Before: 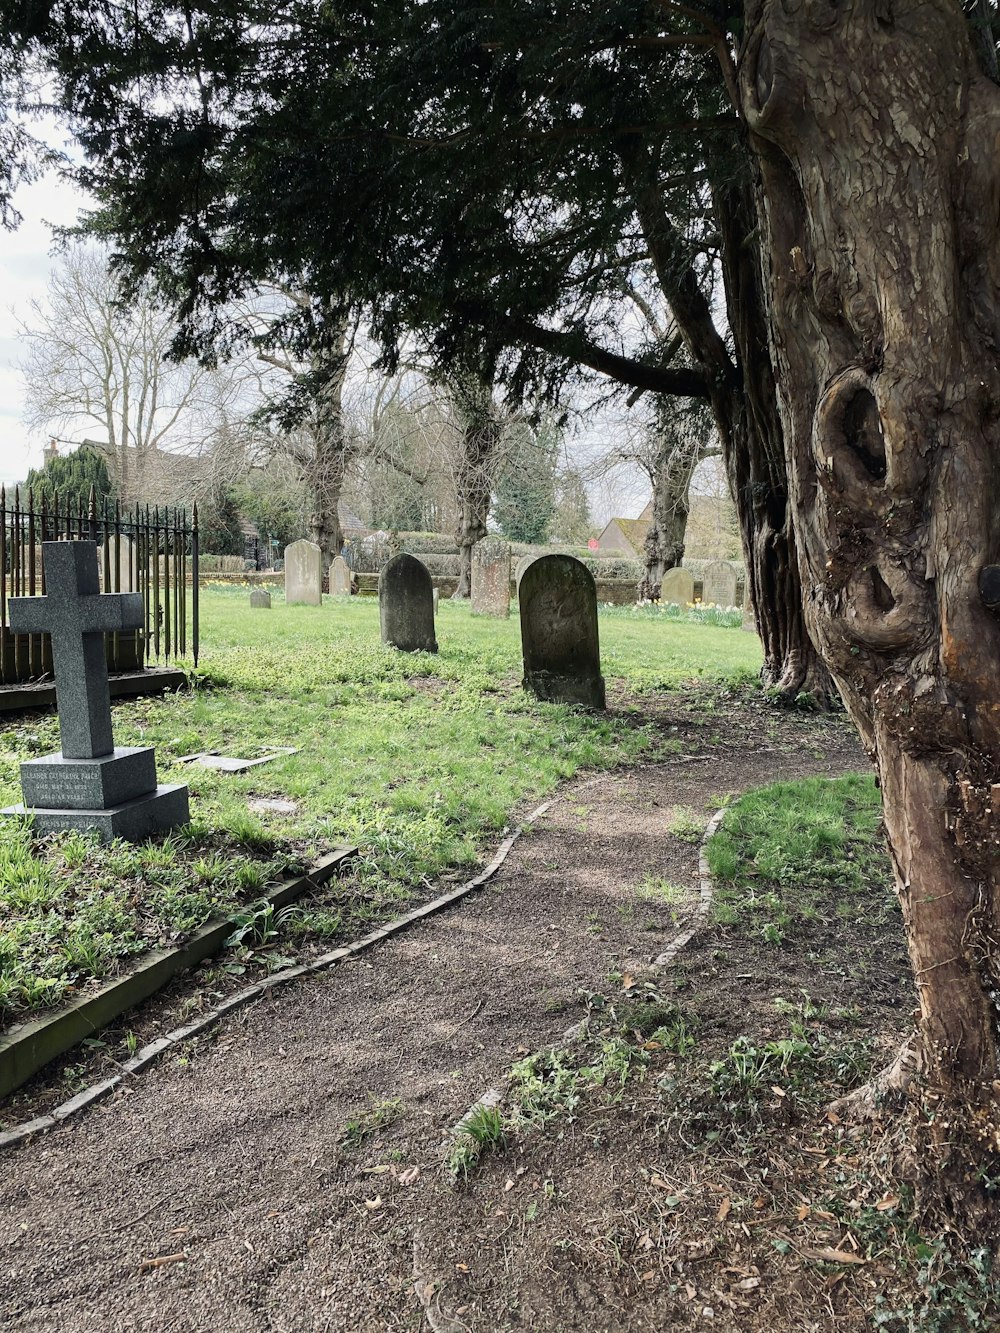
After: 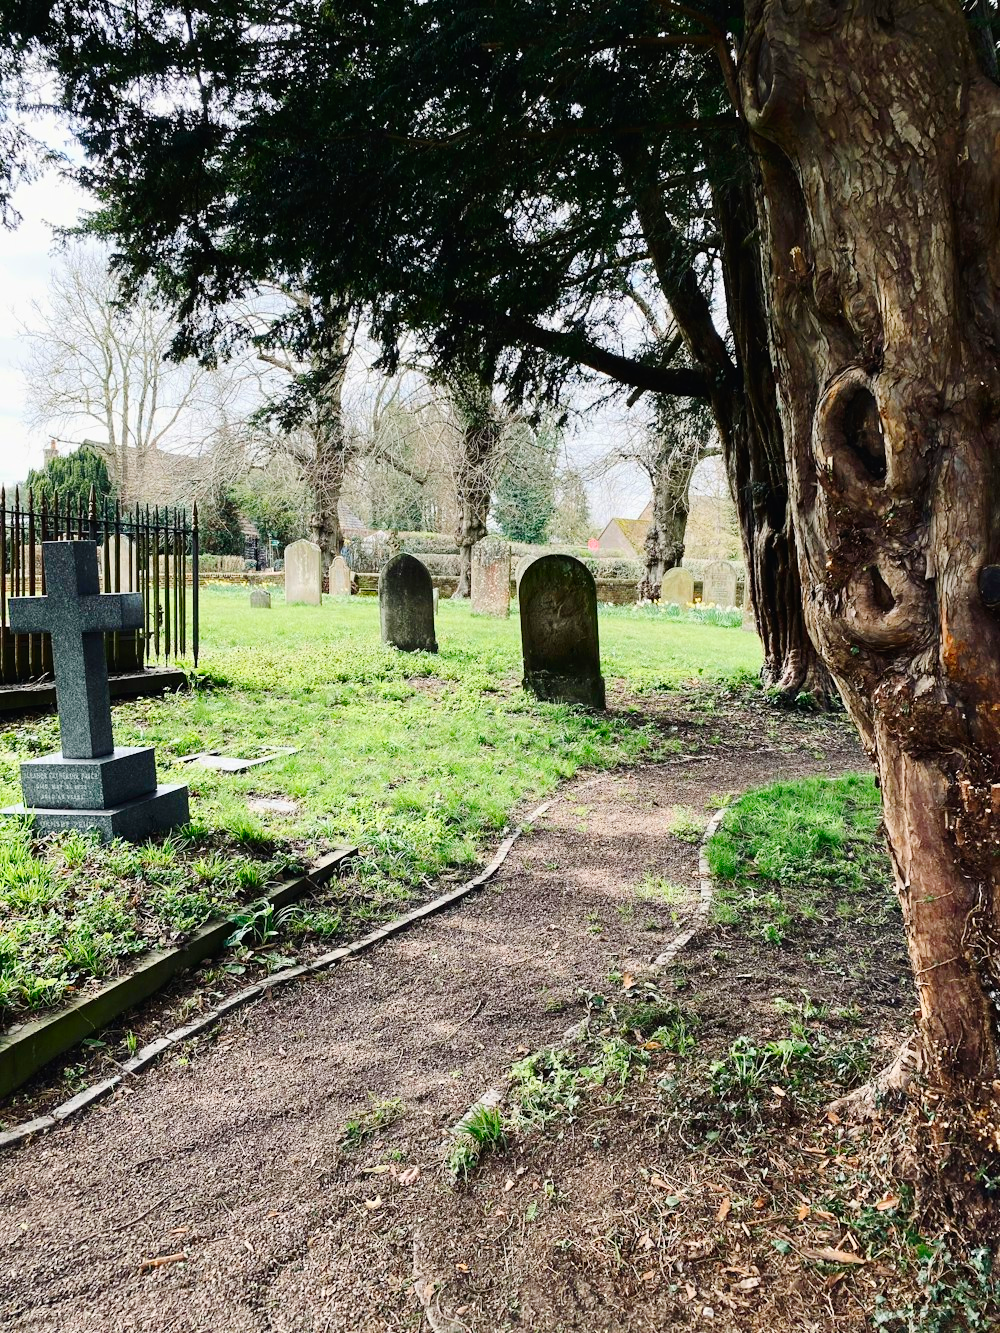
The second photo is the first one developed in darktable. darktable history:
contrast brightness saturation: contrast 0.18, saturation 0.309
tone curve: curves: ch0 [(0, 0.01) (0.052, 0.045) (0.136, 0.133) (0.29, 0.332) (0.453, 0.531) (0.676, 0.751) (0.89, 0.919) (1, 1)]; ch1 [(0, 0) (0.094, 0.081) (0.285, 0.299) (0.385, 0.403) (0.446, 0.443) (0.495, 0.496) (0.544, 0.552) (0.589, 0.612) (0.722, 0.728) (1, 1)]; ch2 [(0, 0) (0.257, 0.217) (0.43, 0.421) (0.498, 0.507) (0.531, 0.544) (0.56, 0.579) (0.625, 0.642) (1, 1)], preserve colors none
